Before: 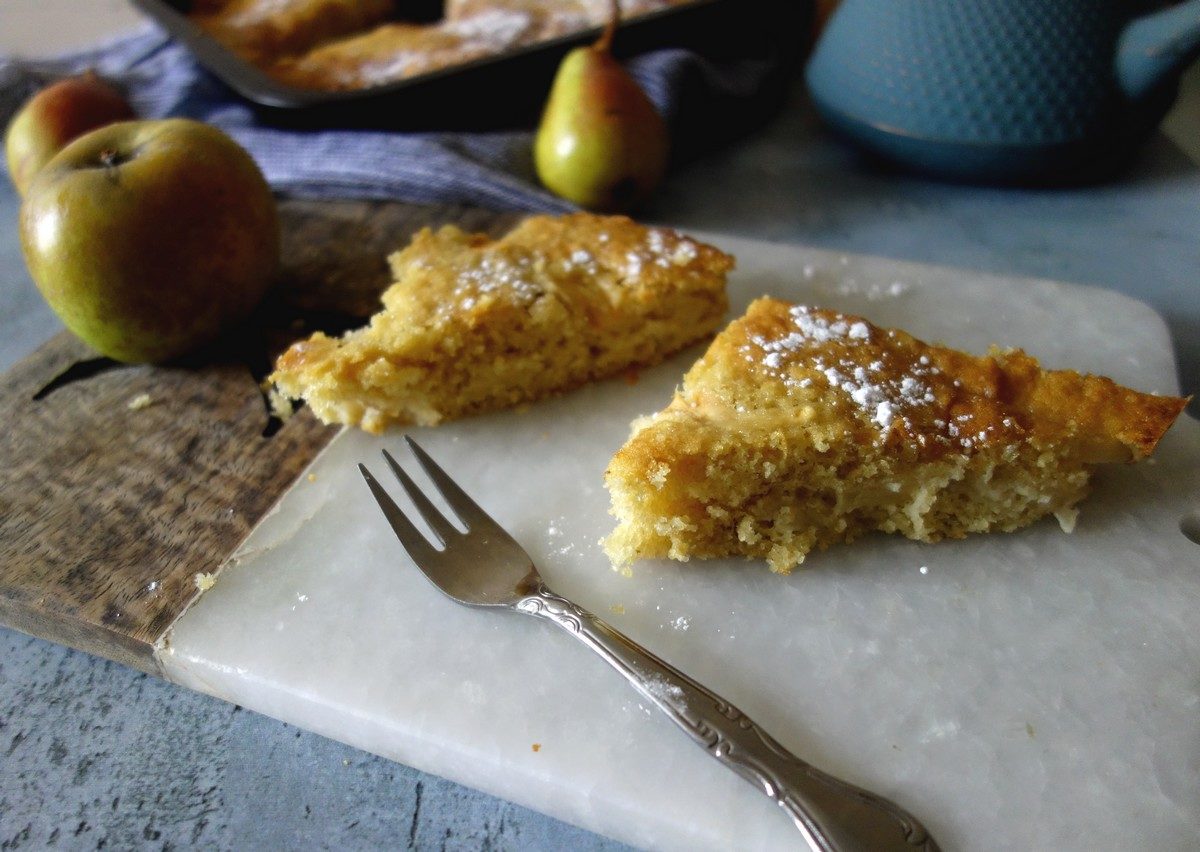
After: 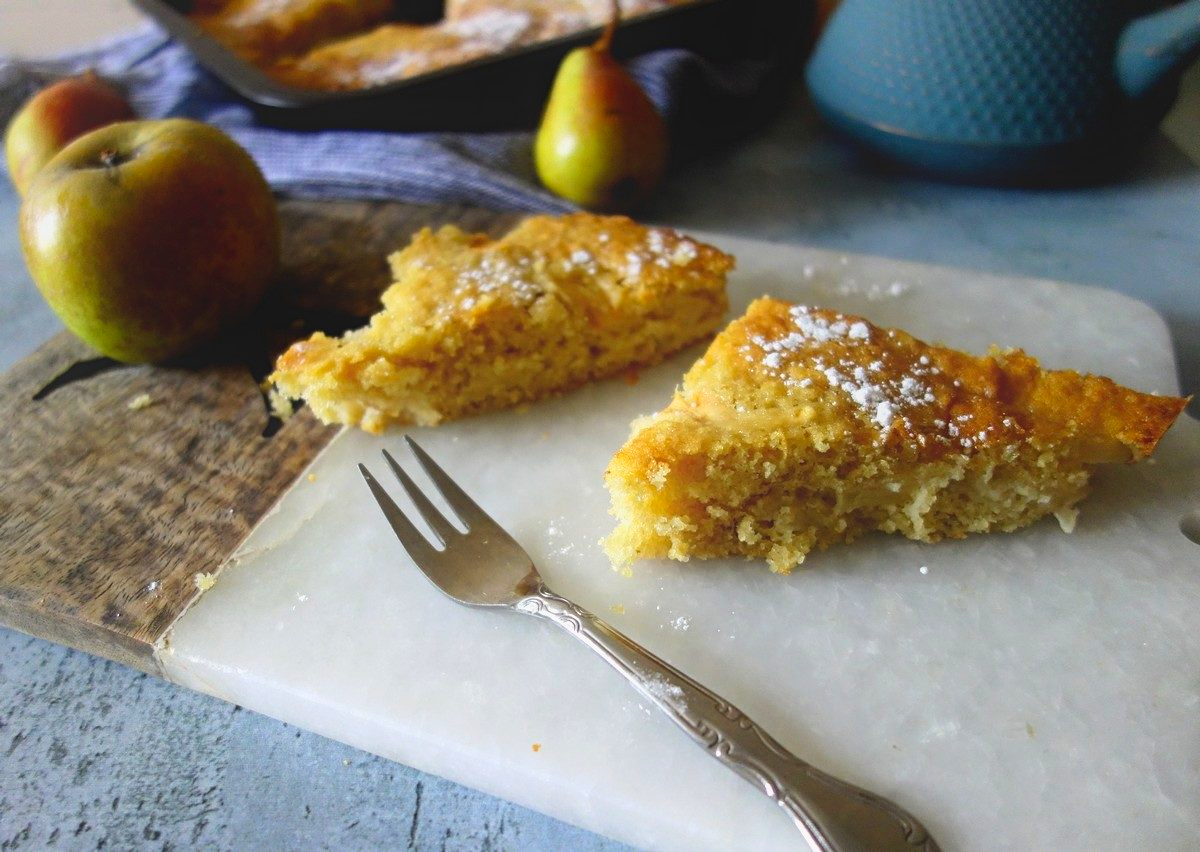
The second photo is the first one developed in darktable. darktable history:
contrast brightness saturation: contrast 0.199, brightness 0.162, saturation 0.215
contrast equalizer: y [[0.439, 0.44, 0.442, 0.457, 0.493, 0.498], [0.5 ×6], [0.5 ×6], [0 ×6], [0 ×6]]
